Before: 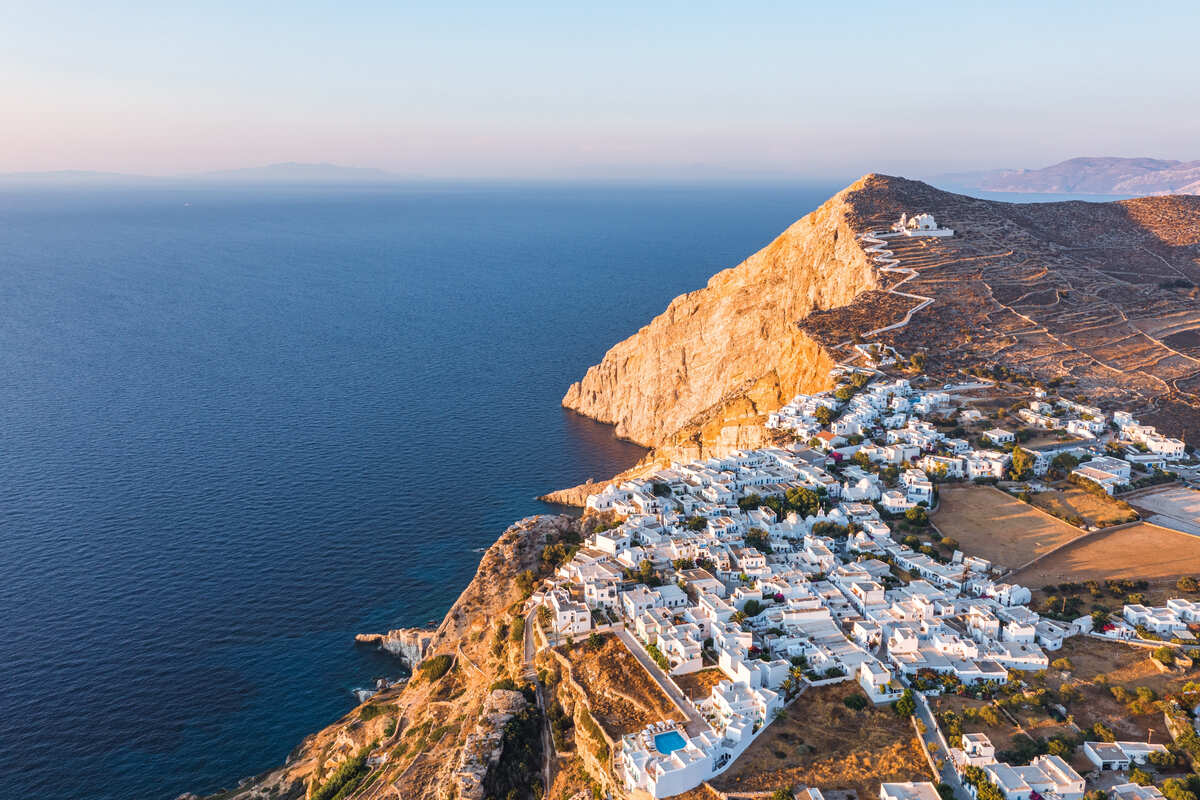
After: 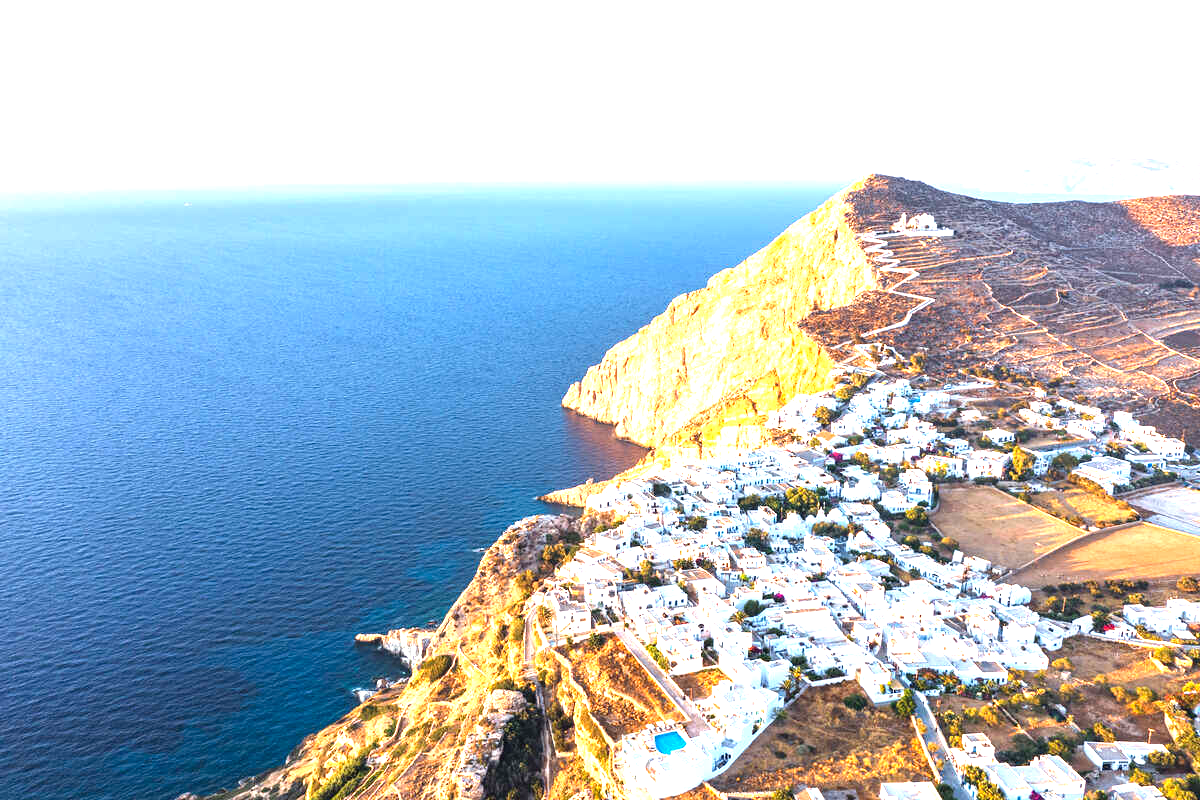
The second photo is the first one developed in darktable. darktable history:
levels: levels [0, 0.352, 0.703]
exposure: exposure 0.3 EV, compensate highlight preservation false
